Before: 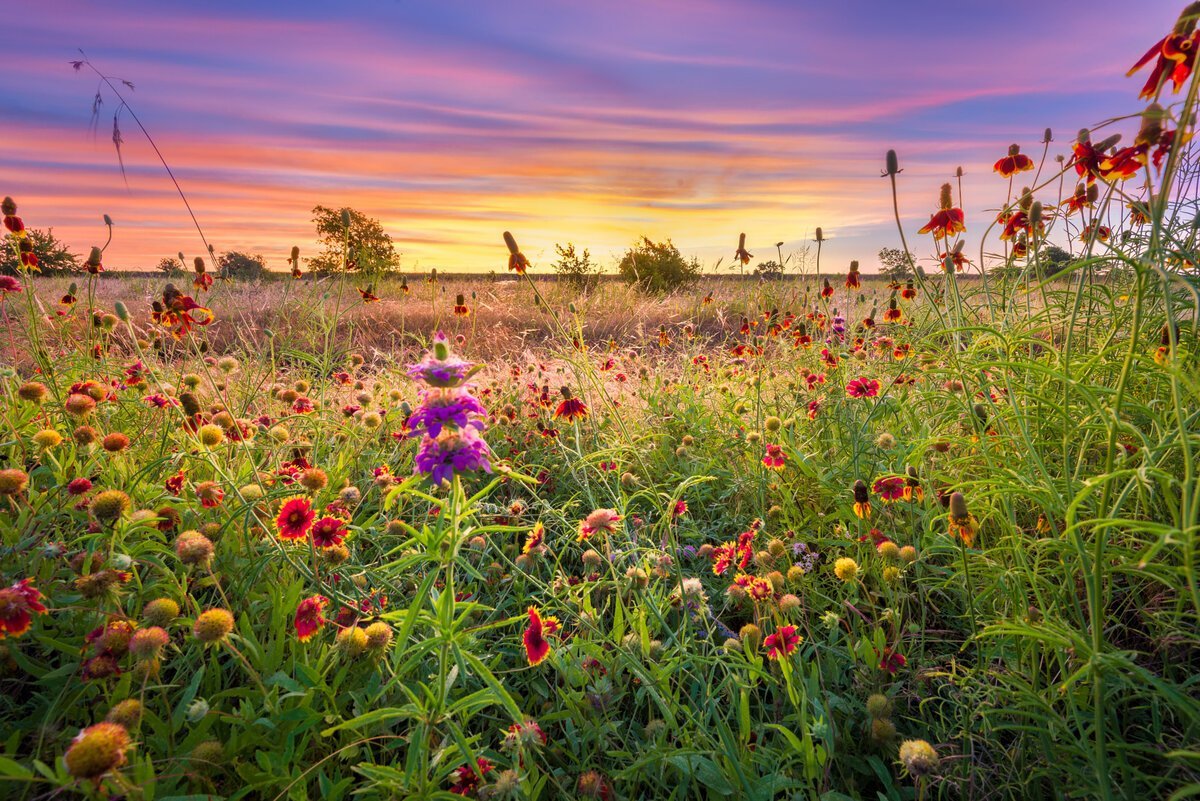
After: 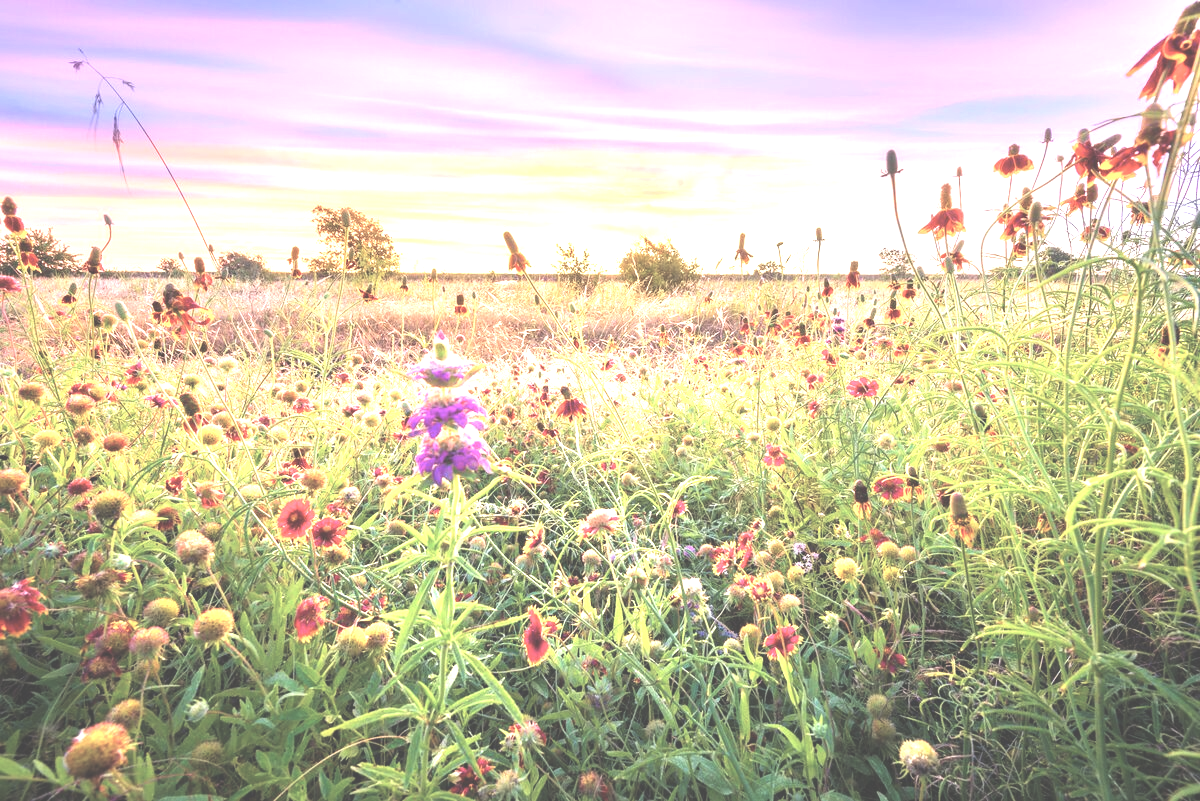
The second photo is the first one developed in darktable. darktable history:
exposure: black level correction -0.023, exposure 1.394 EV, compensate highlight preservation false
contrast brightness saturation: contrast 0.103, saturation -0.287
tone equalizer: -8 EV -0.438 EV, -7 EV -0.393 EV, -6 EV -0.294 EV, -5 EV -0.244 EV, -3 EV 0.244 EV, -2 EV 0.354 EV, -1 EV 0.399 EV, +0 EV 0.409 EV, mask exposure compensation -0.509 EV
